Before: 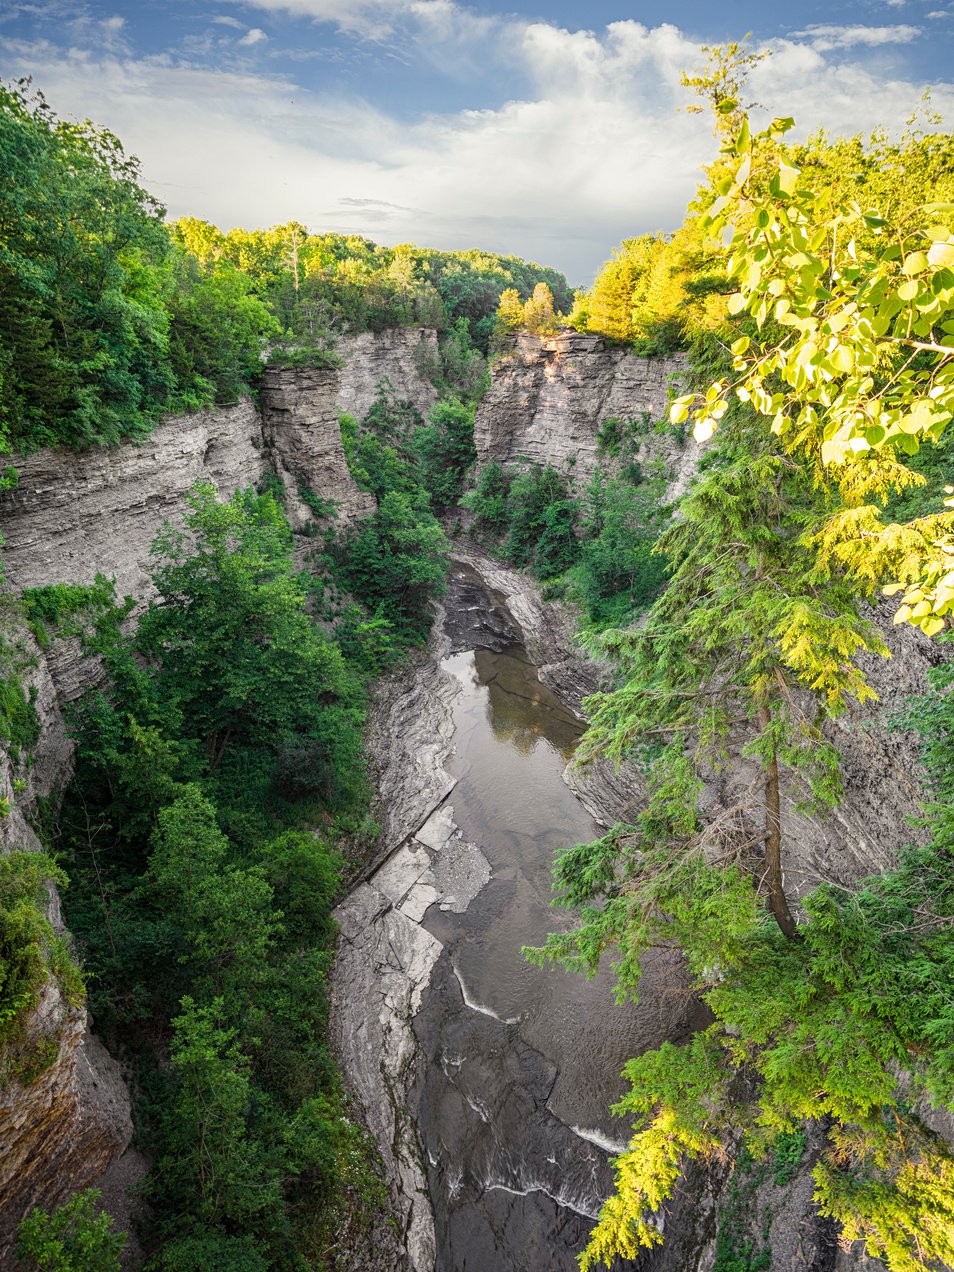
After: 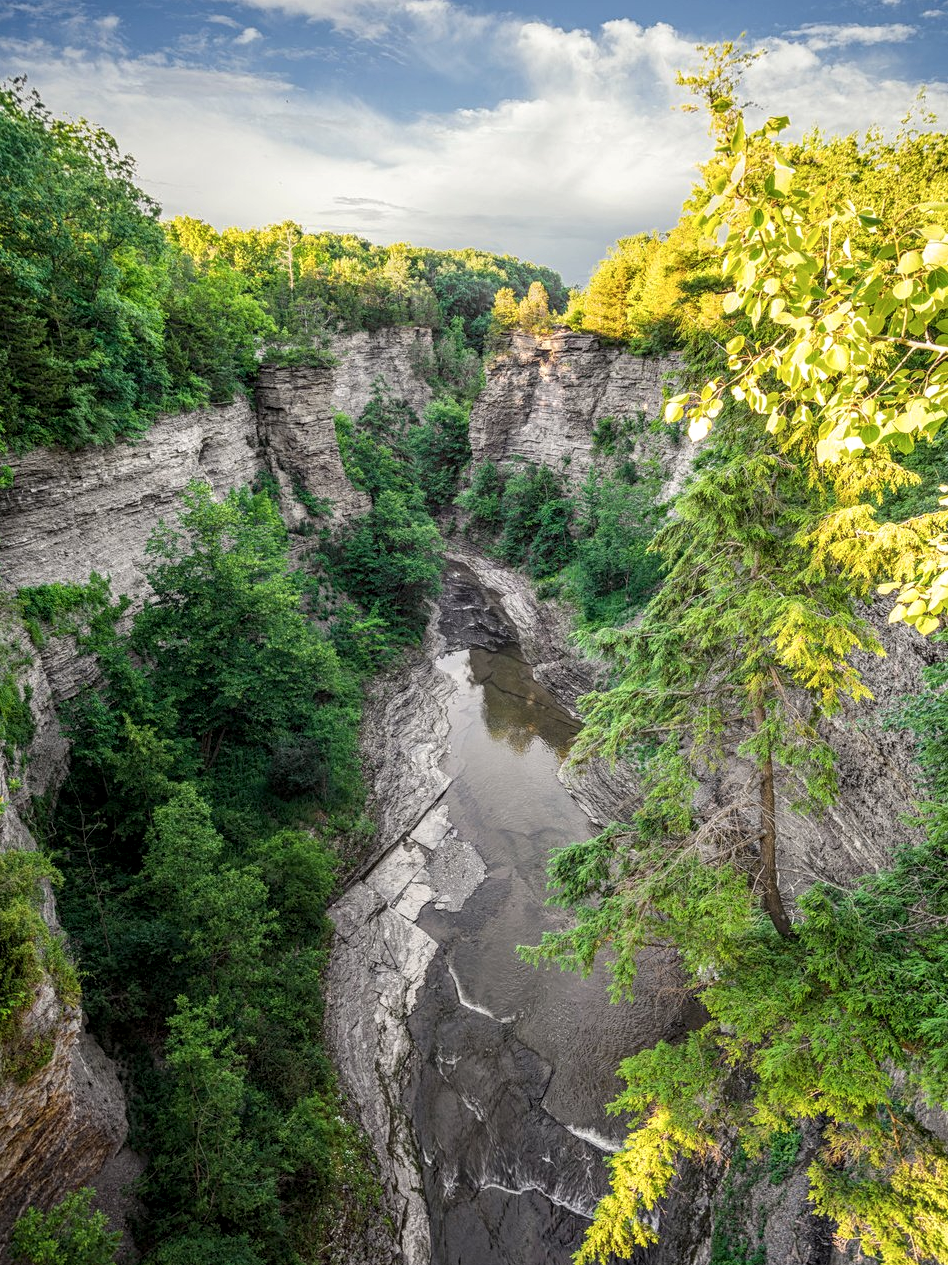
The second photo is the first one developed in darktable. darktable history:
crop and rotate: left 0.614%, top 0.179%, bottom 0.309%
color zones: curves: ch1 [(0, 0.469) (0.001, 0.469) (0.12, 0.446) (0.248, 0.469) (0.5, 0.5) (0.748, 0.5) (0.999, 0.469) (1, 0.469)]
local contrast: on, module defaults
